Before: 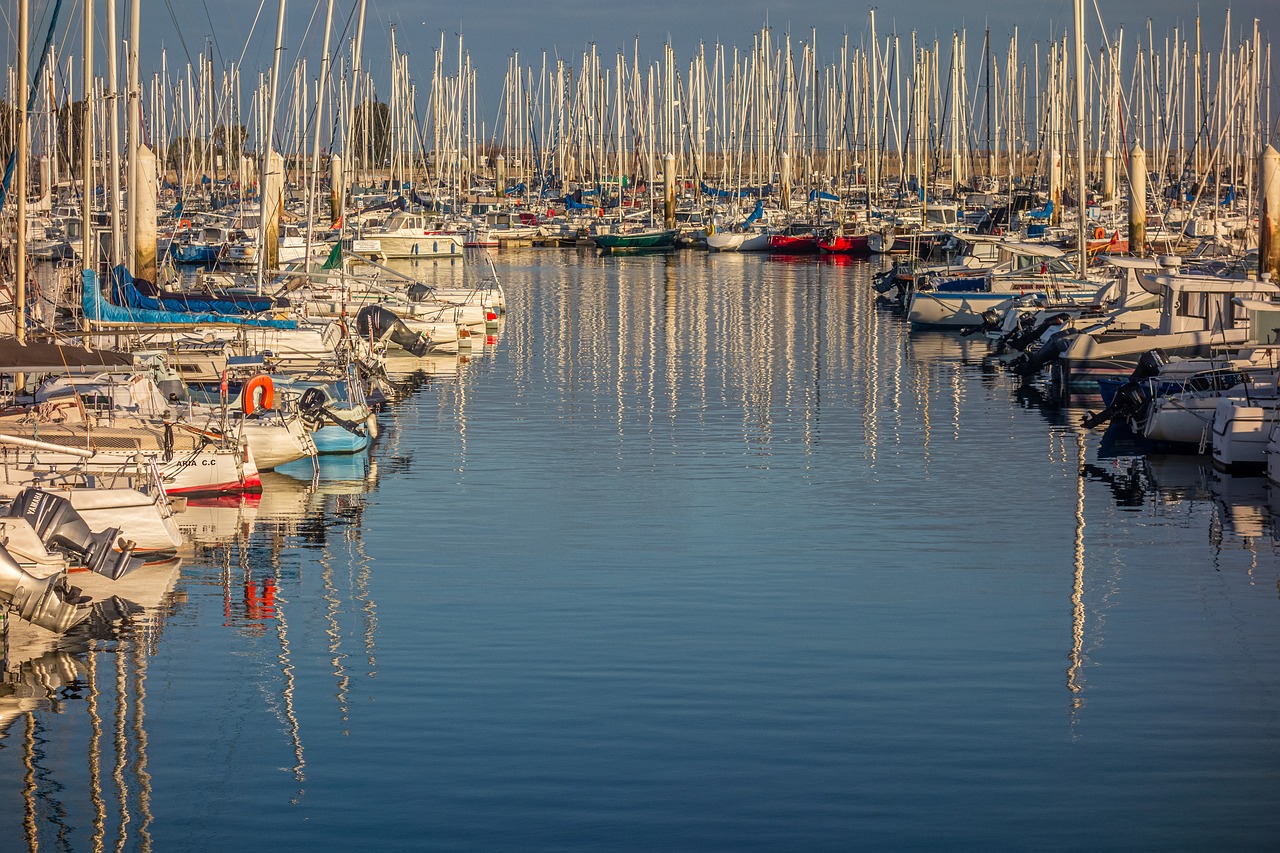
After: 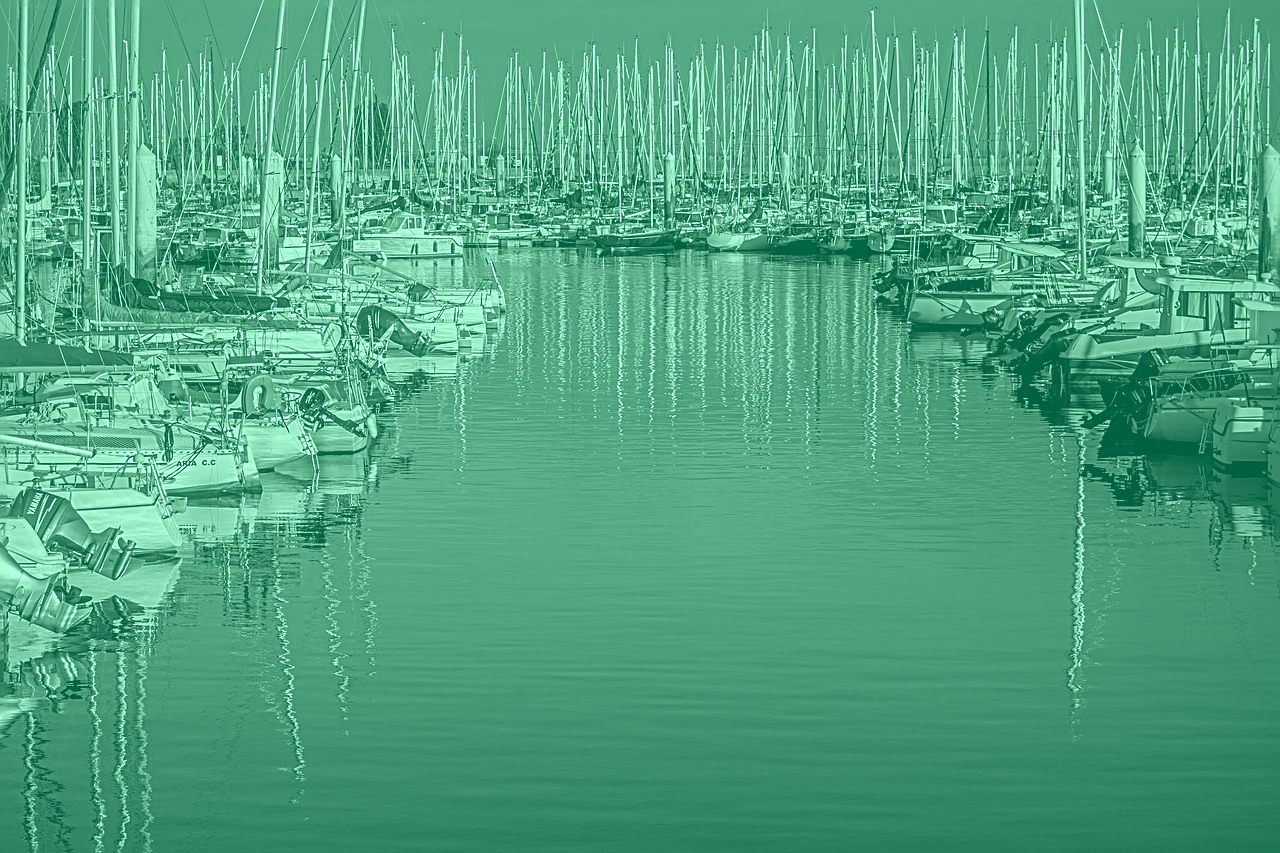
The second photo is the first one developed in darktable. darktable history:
sharpen: radius 2.543, amount 0.636
colorize: hue 147.6°, saturation 65%, lightness 21.64%
color balance rgb: linear chroma grading › global chroma 25%, perceptual saturation grading › global saturation 45%, perceptual saturation grading › highlights -50%, perceptual saturation grading › shadows 30%, perceptual brilliance grading › global brilliance 18%, global vibrance 40%
